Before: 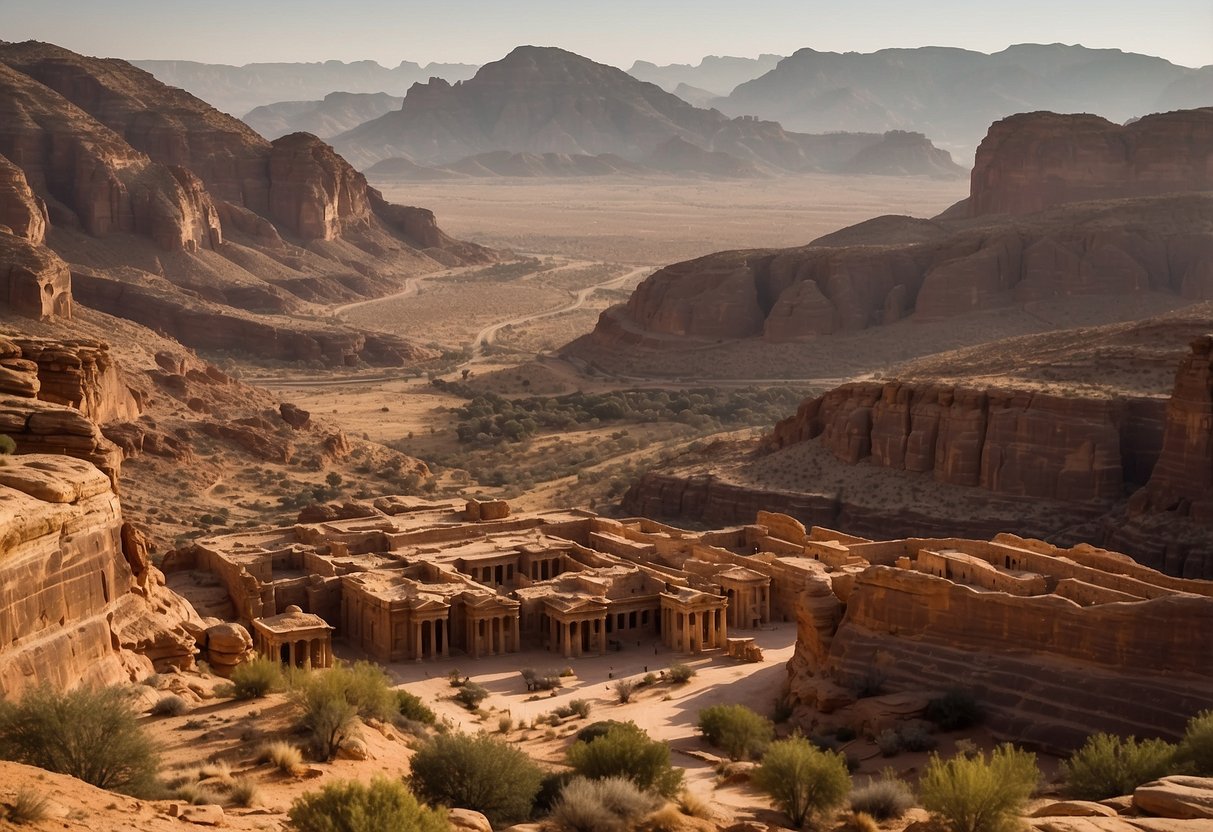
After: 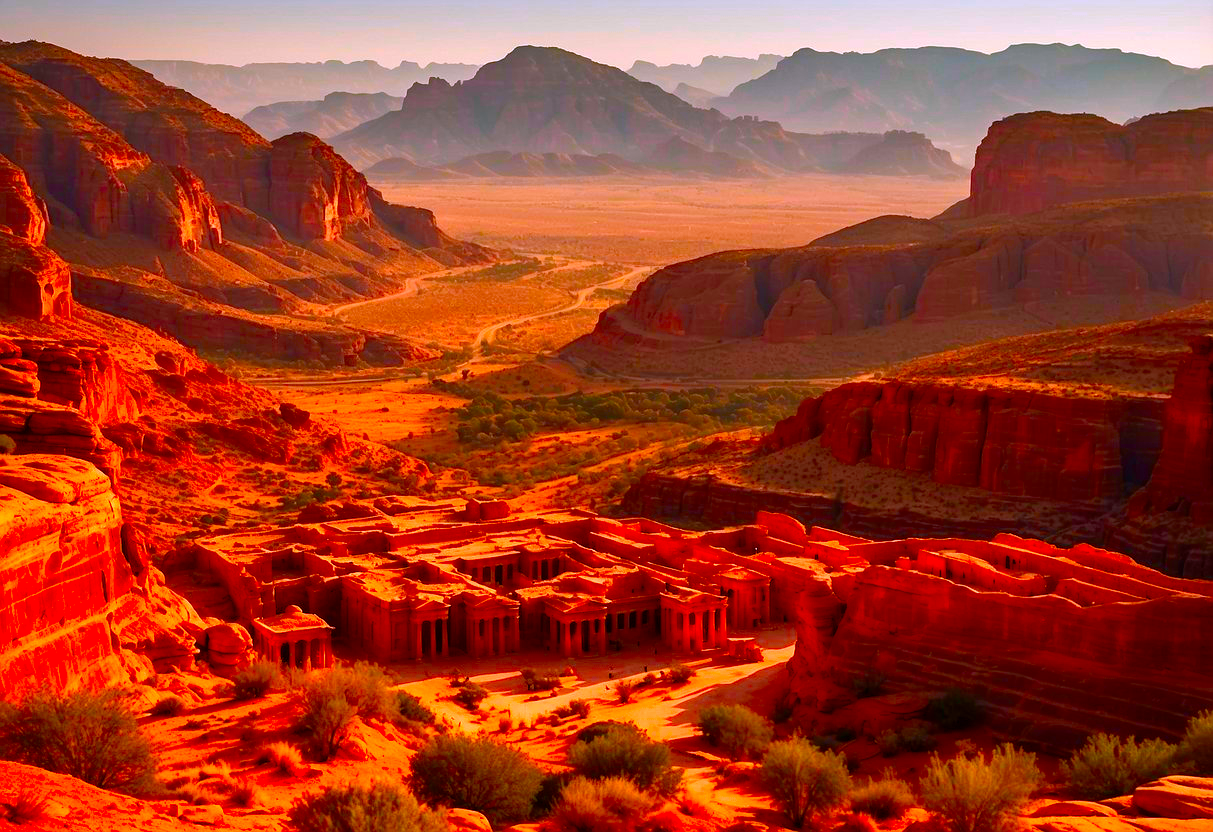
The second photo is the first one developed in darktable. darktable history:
color zones: curves: ch0 [(0.224, 0.526) (0.75, 0.5)]; ch1 [(0.055, 0.526) (0.224, 0.761) (0.377, 0.526) (0.75, 0.5)]
color correction: highlights b* 0.042, saturation 2.98
color balance rgb: shadows lift › luminance -4.582%, shadows lift › chroma 1.173%, shadows lift › hue 219.2°, highlights gain › chroma 2.058%, highlights gain › hue 288.7°, perceptual saturation grading › global saturation -0.015%, perceptual saturation grading › highlights -30.477%, perceptual saturation grading › shadows 20.408%, global vibrance 11.664%, contrast 4.856%
haze removal: compatibility mode true, adaptive false
